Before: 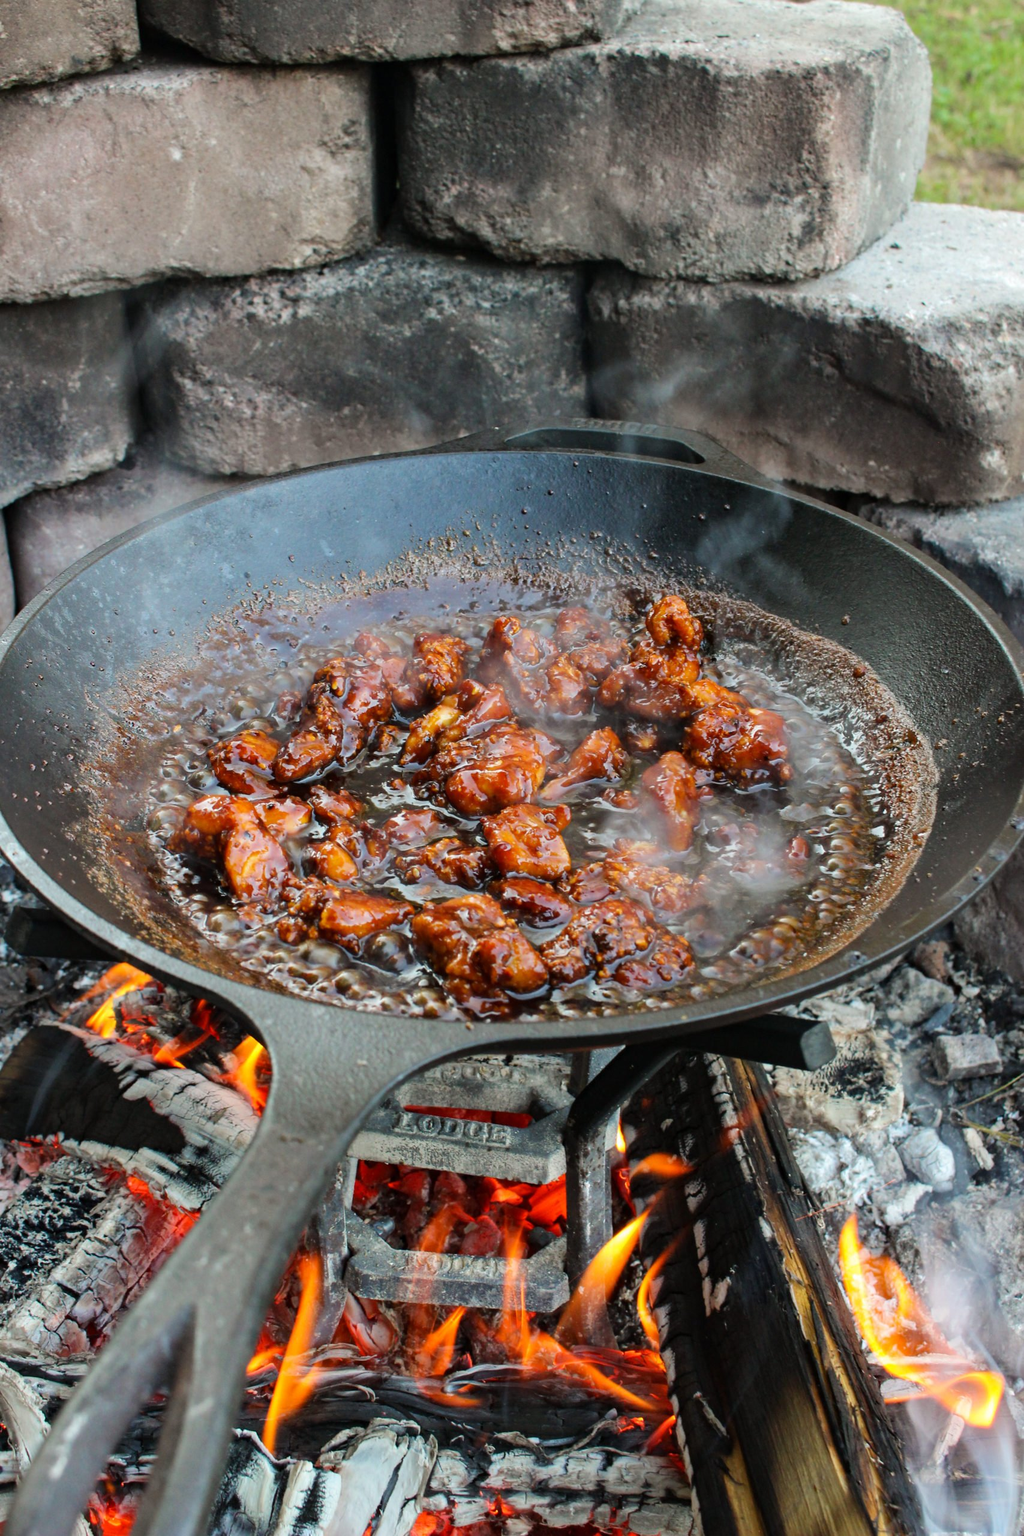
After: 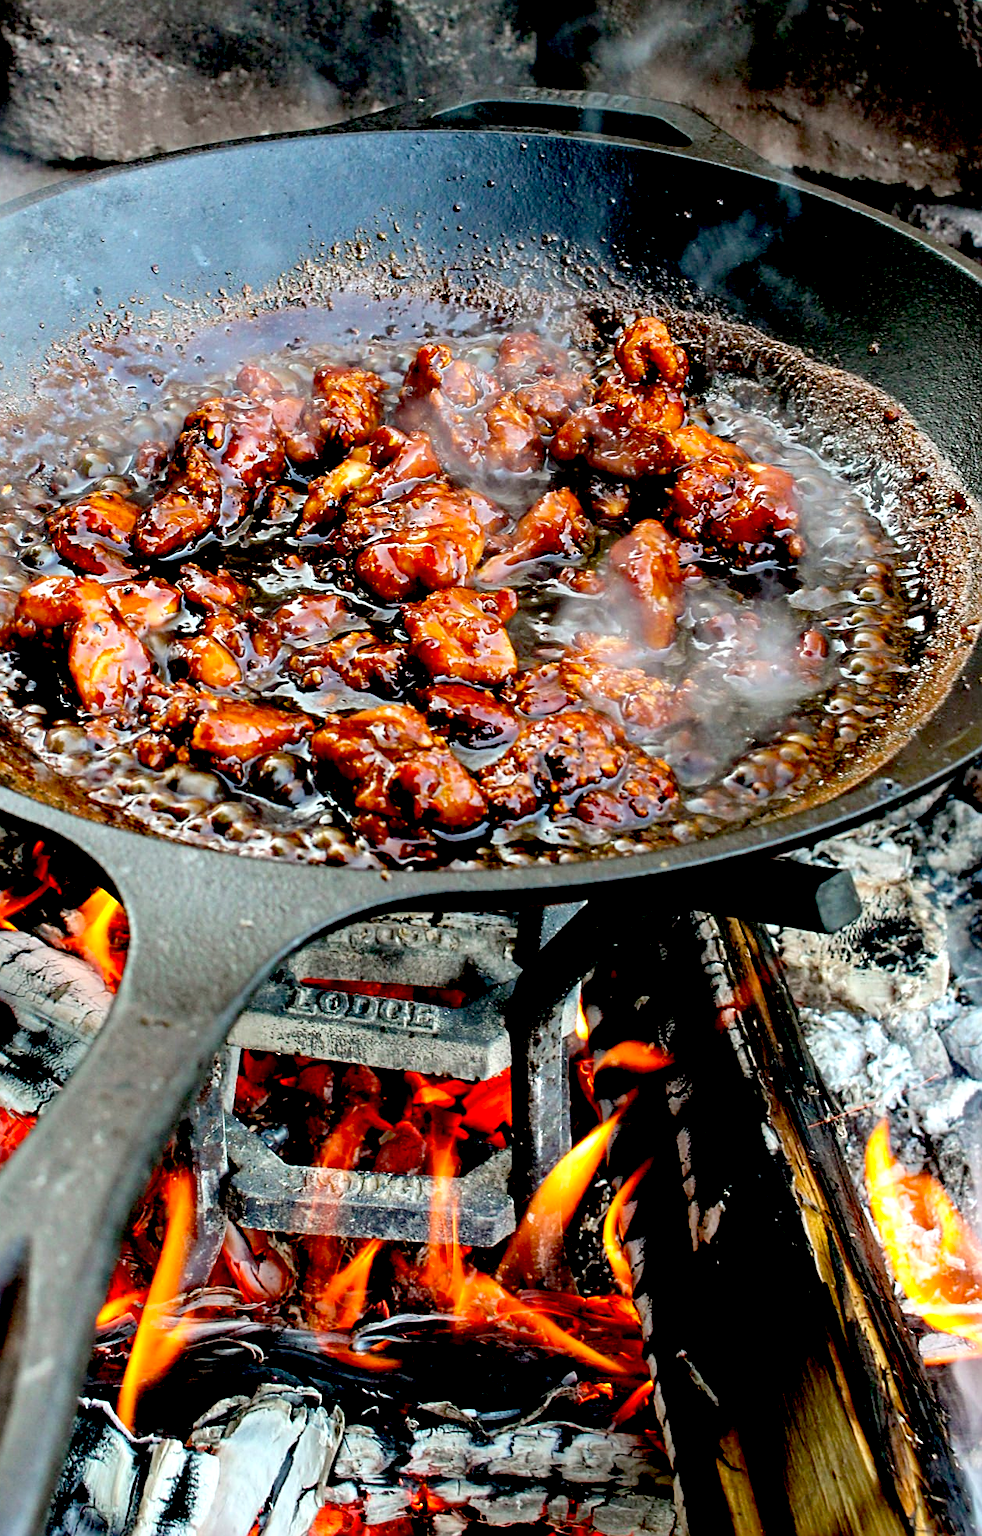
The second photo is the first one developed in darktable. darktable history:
sharpen: on, module defaults
crop: left 16.871%, top 22.857%, right 9.116%
exposure: black level correction 0.04, exposure 0.5 EV, compensate highlight preservation false
